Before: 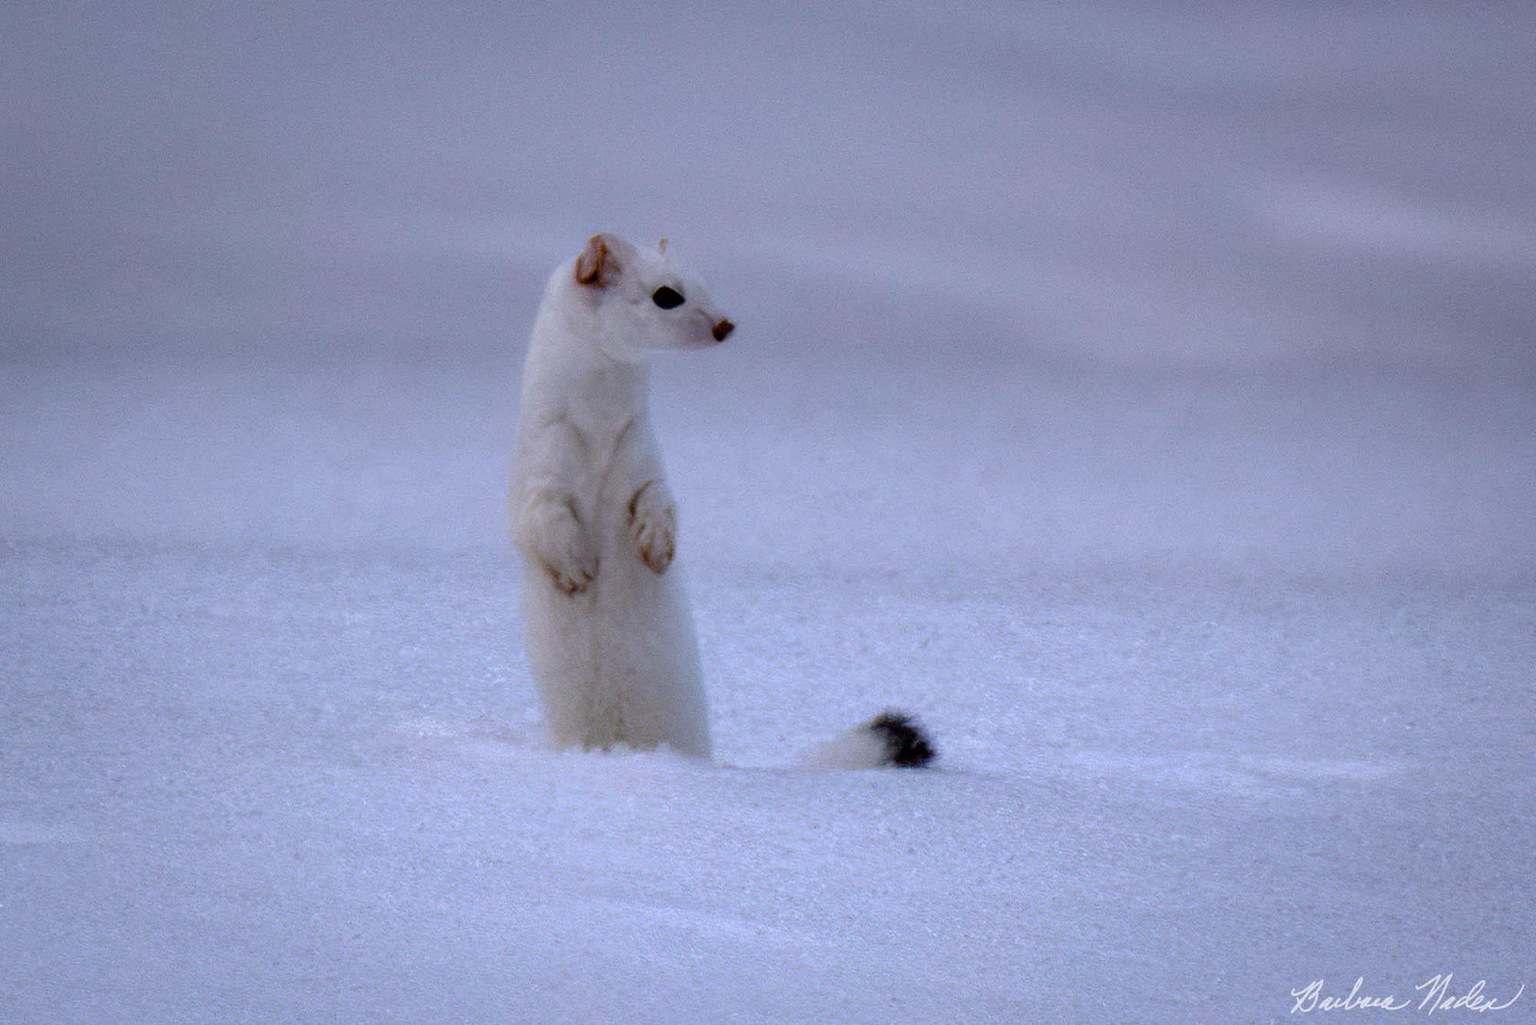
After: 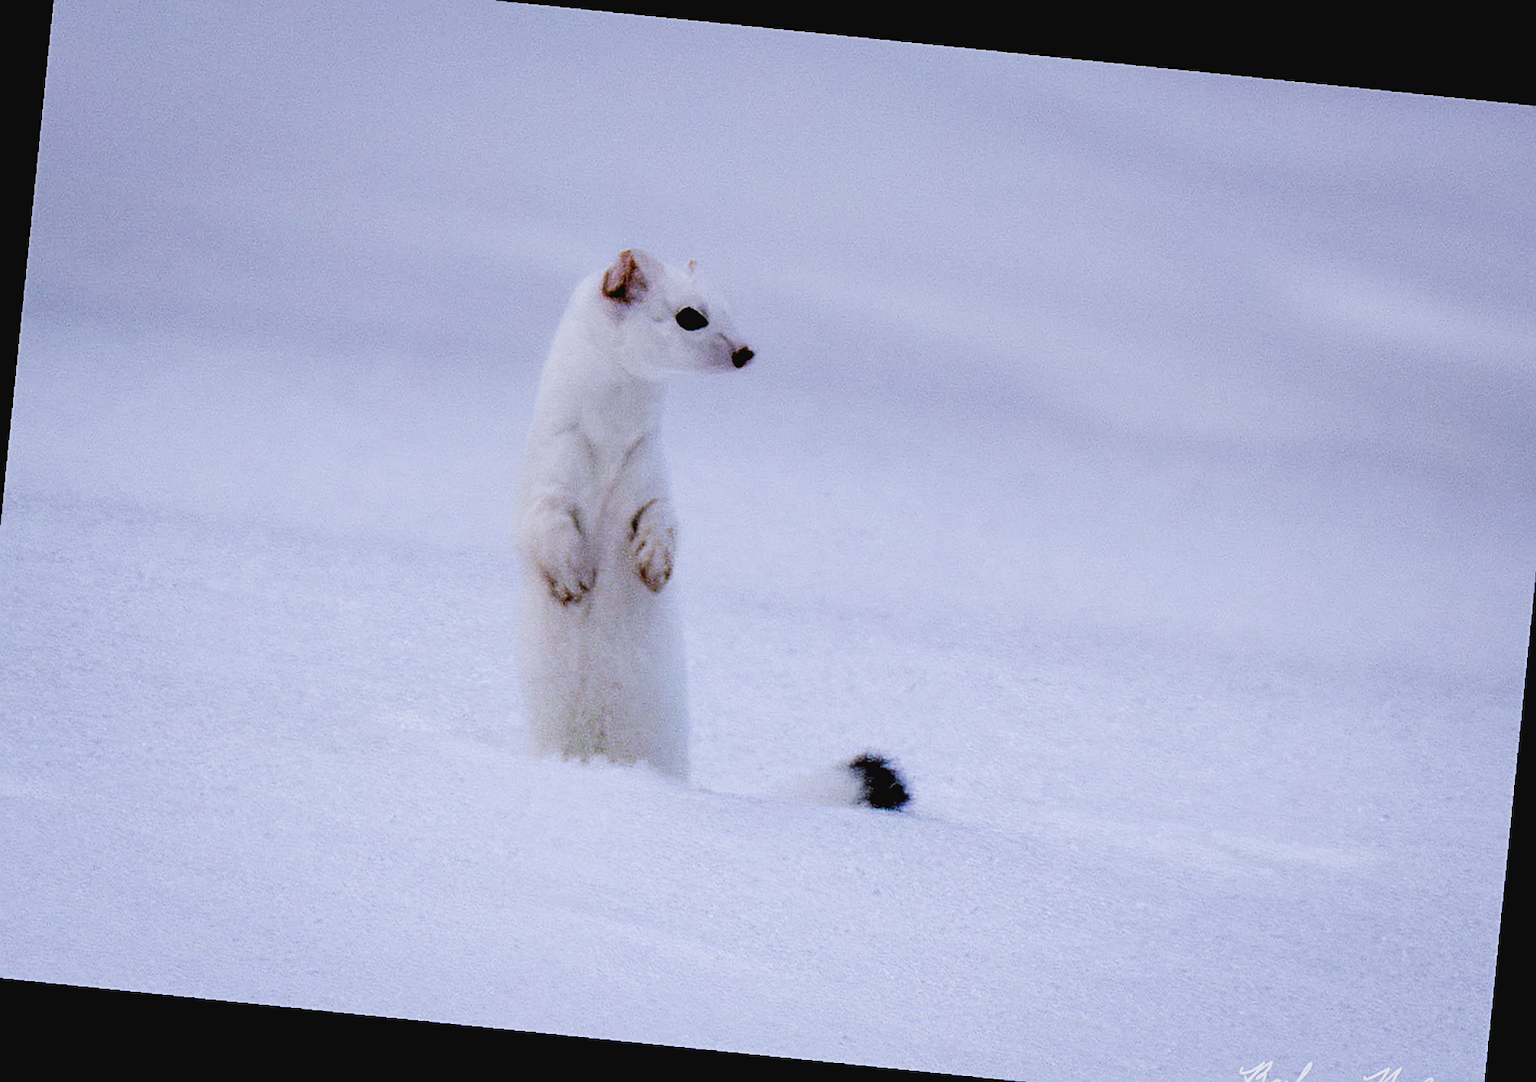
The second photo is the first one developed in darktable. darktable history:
crop and rotate: angle -1.69°
white balance: red 0.984, blue 1.059
rotate and perspective: rotation 4.1°, automatic cropping off
filmic rgb: black relative exposure -5 EV, hardness 2.88, contrast 1.3, highlights saturation mix -30%
exposure: black level correction 0.008, exposure 0.979 EV, compensate highlight preservation false
contrast brightness saturation: contrast -0.08, brightness -0.04, saturation -0.11
sharpen: on, module defaults
